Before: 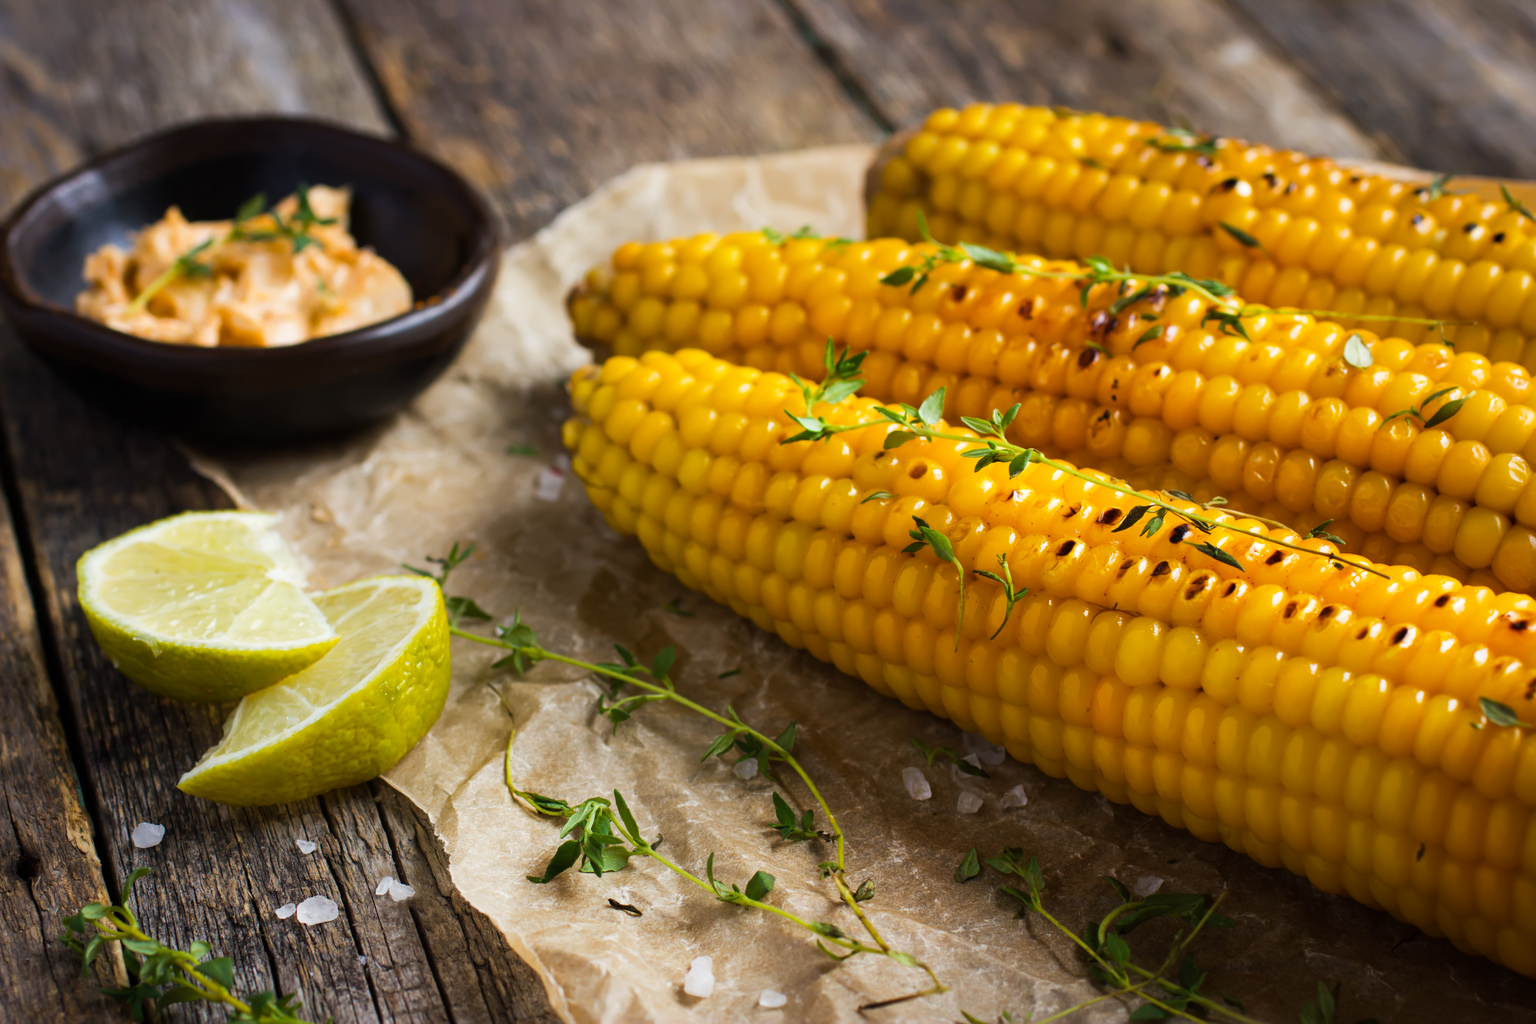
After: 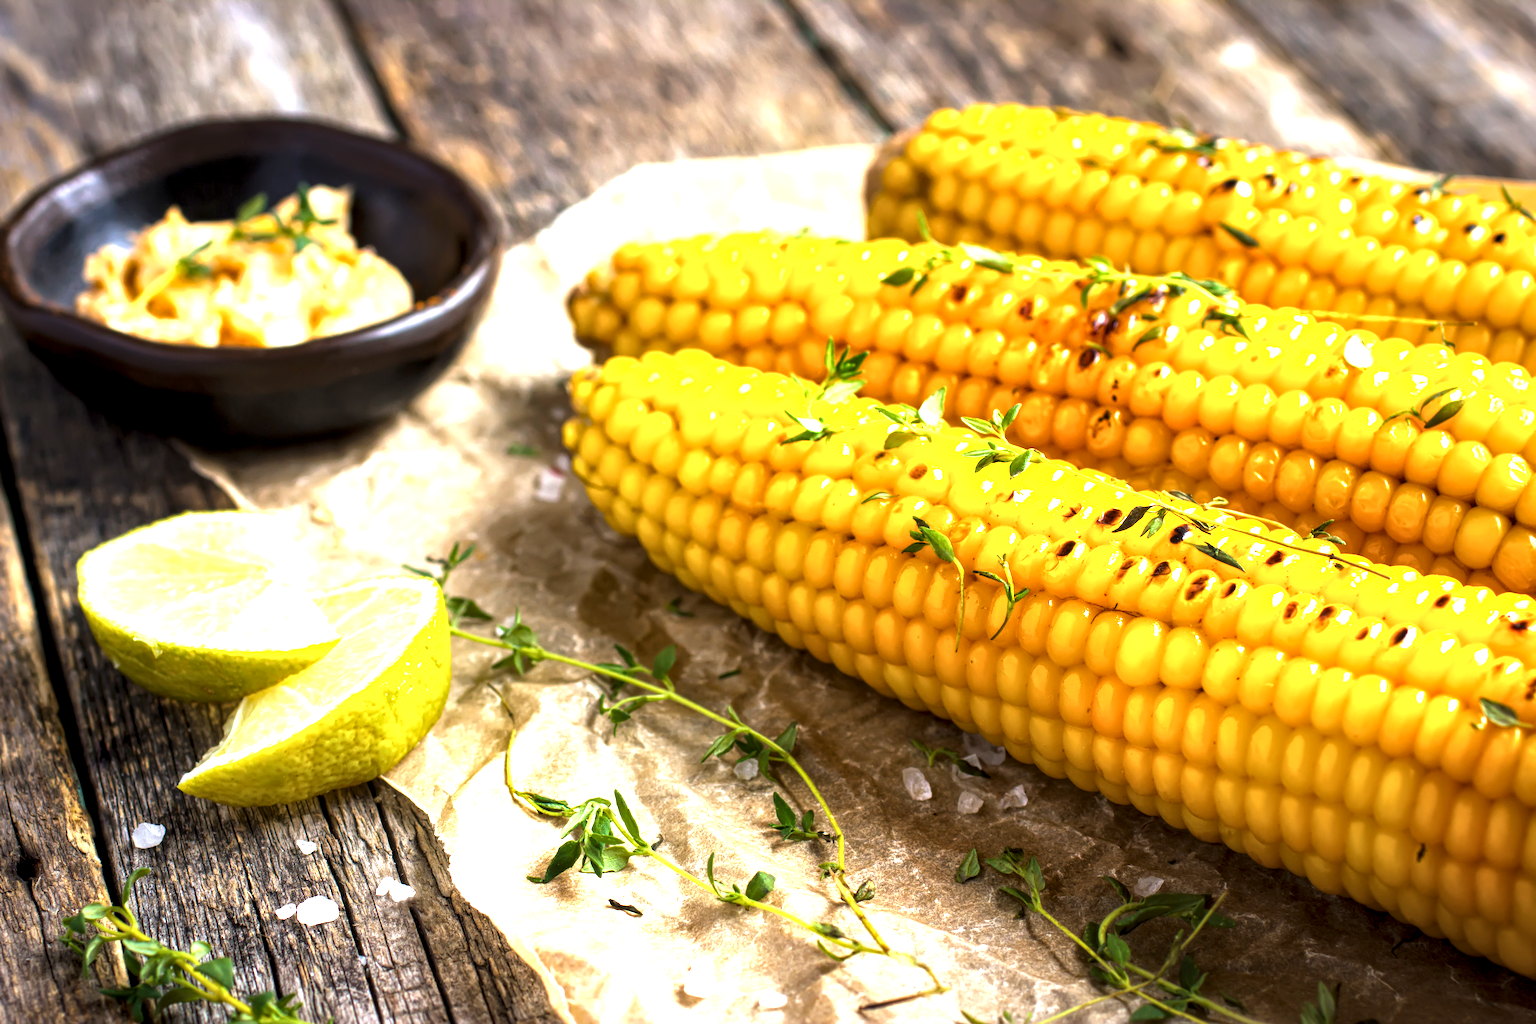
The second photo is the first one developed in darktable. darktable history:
local contrast: highlights 100%, shadows 100%, detail 200%, midtone range 0.2
exposure: black level correction 0, exposure 1.379 EV, compensate exposure bias true, compensate highlight preservation false
